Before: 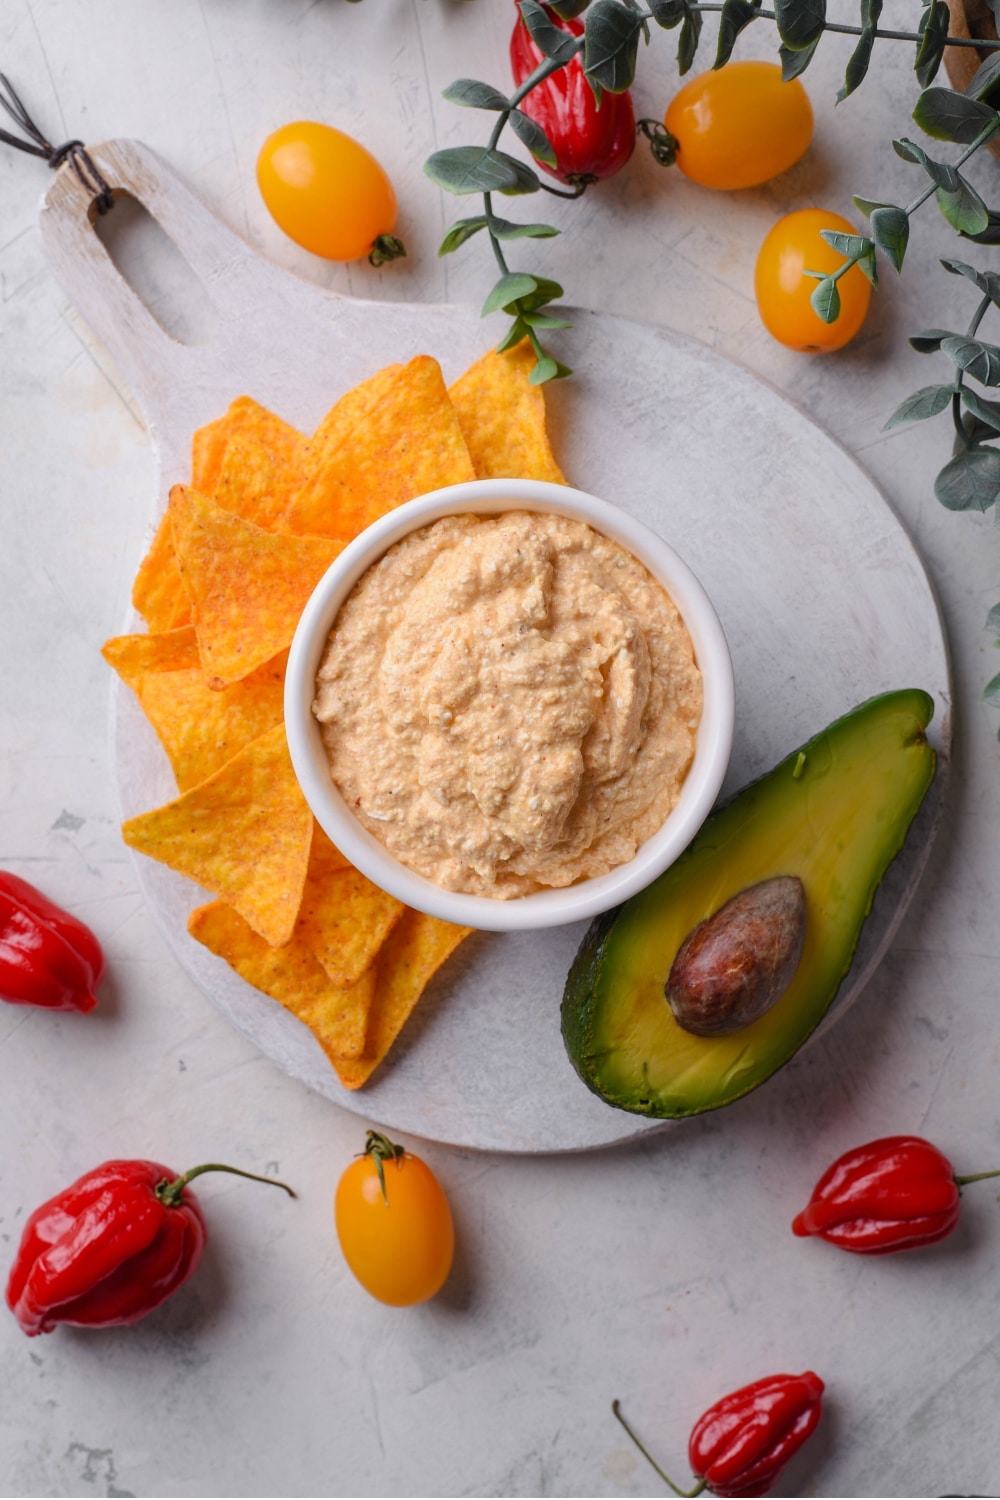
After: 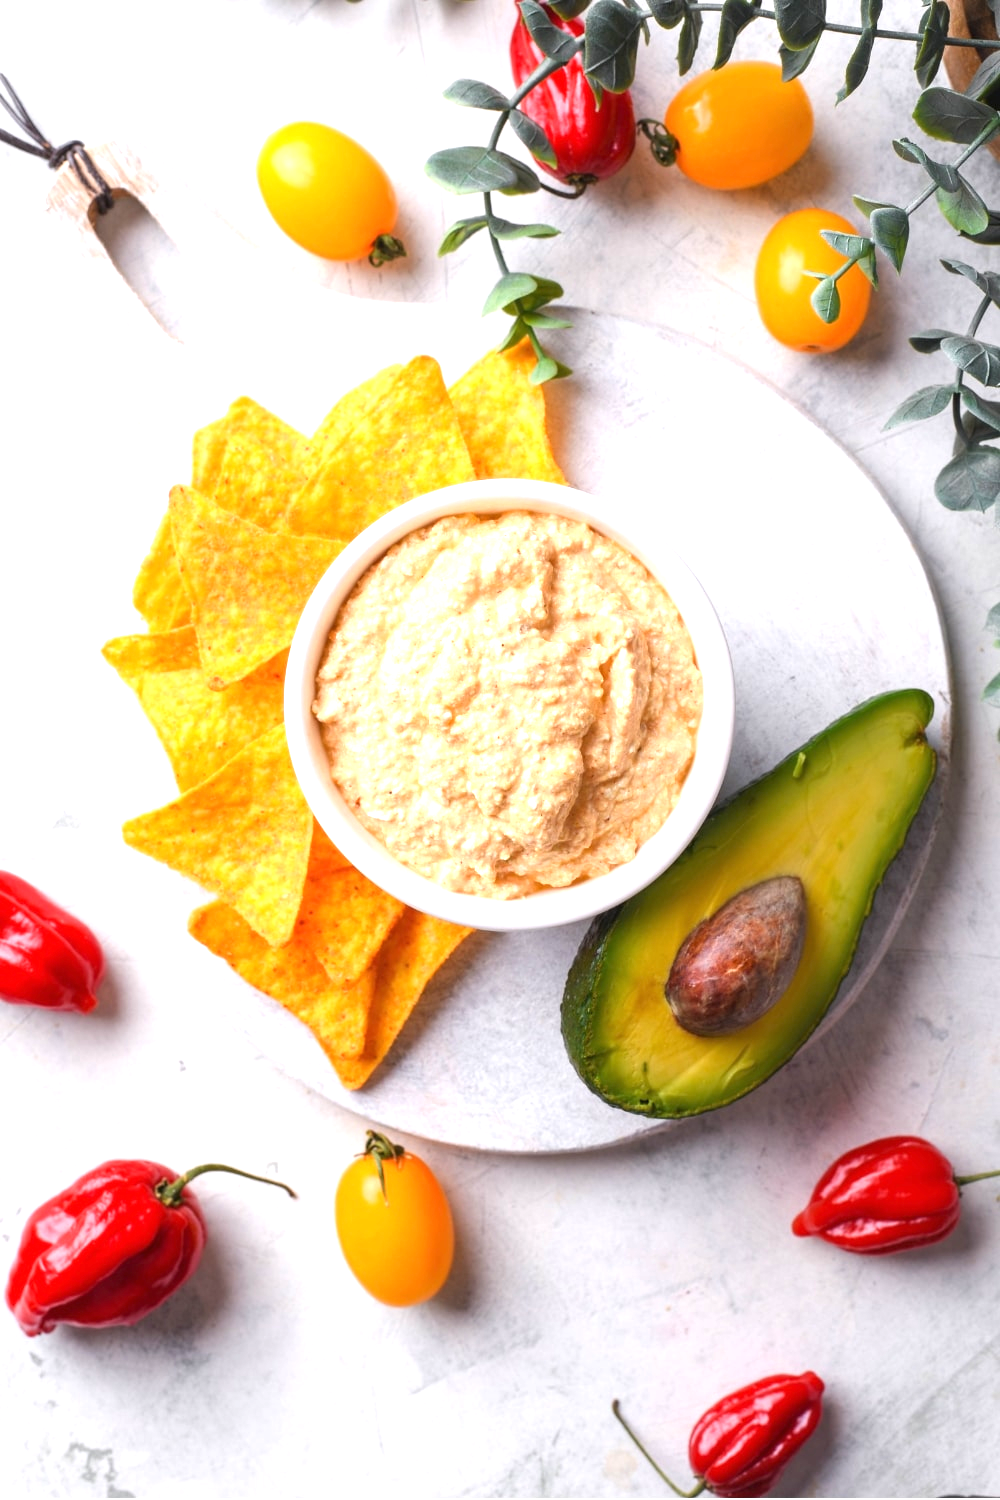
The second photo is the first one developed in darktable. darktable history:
exposure: black level correction 0, exposure 1.2 EV, compensate exposure bias true, compensate highlight preservation false
tone equalizer: on, module defaults
